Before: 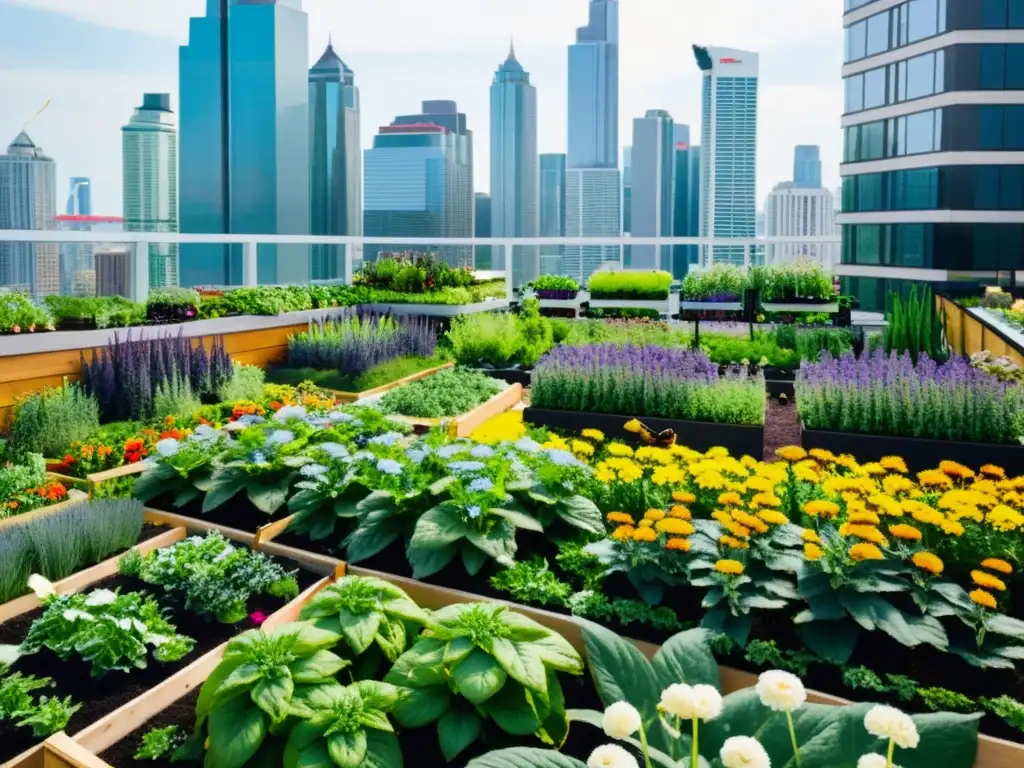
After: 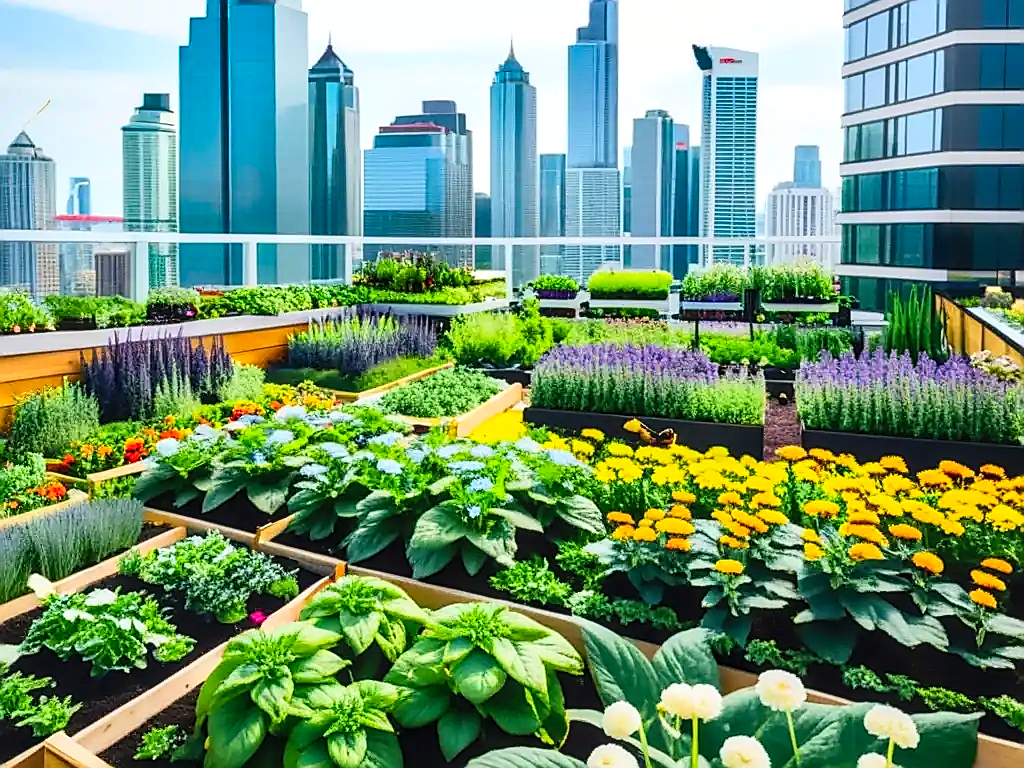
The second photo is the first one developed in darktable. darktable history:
shadows and highlights: shadows 12, white point adjustment 1.2, soften with gaussian
sharpen: radius 1.4, amount 1.25, threshold 0.7
local contrast: on, module defaults
contrast brightness saturation: contrast 0.2, brightness 0.16, saturation 0.22
